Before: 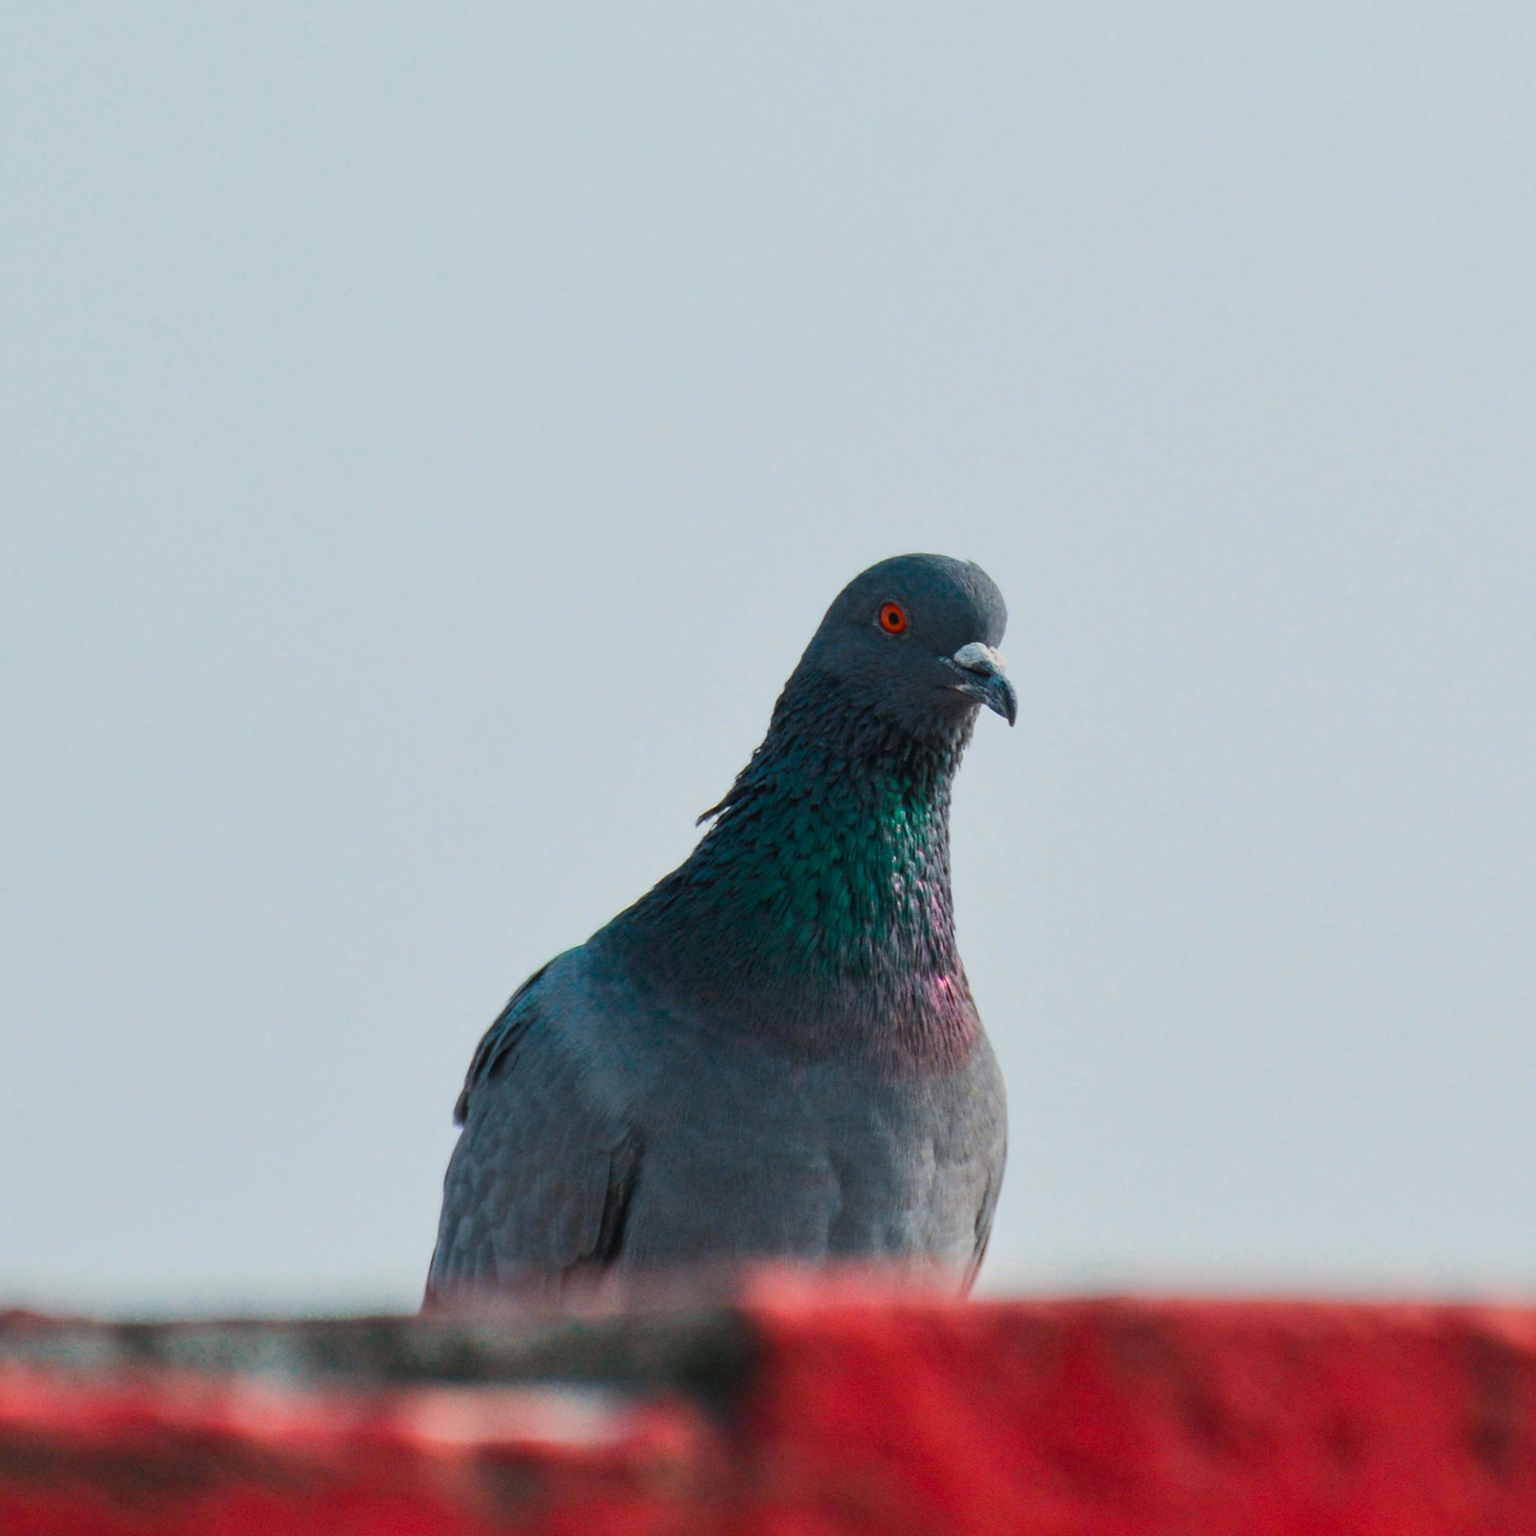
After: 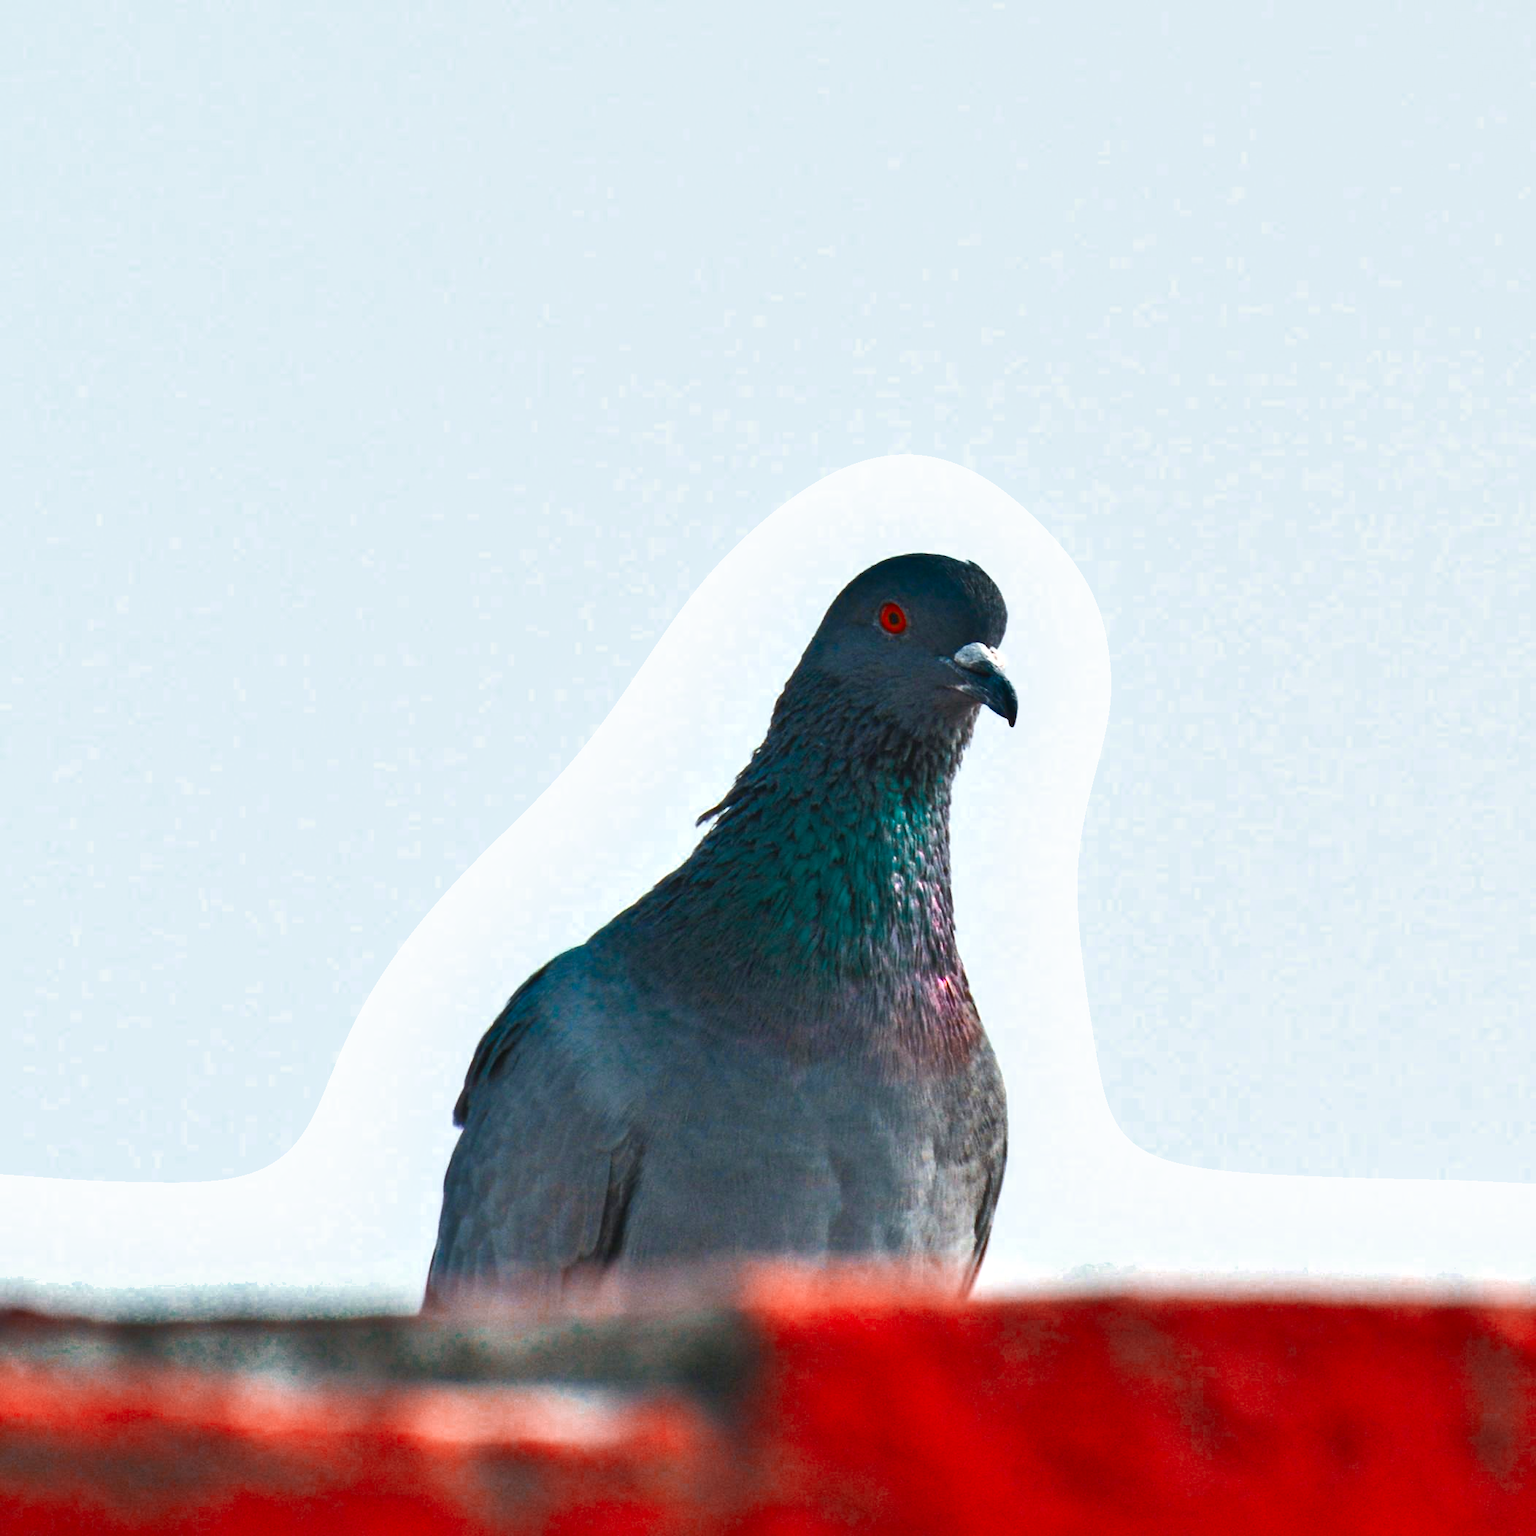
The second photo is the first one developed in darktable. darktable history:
color balance rgb: perceptual saturation grading › global saturation 25.266%, global vibrance 20%
exposure: black level correction -0.001, exposure 0.905 EV, compensate exposure bias true, compensate highlight preservation false
color zones: curves: ch0 [(0, 0.5) (0.125, 0.4) (0.25, 0.5) (0.375, 0.4) (0.5, 0.4) (0.625, 0.35) (0.75, 0.35) (0.875, 0.5)]; ch1 [(0, 0.35) (0.125, 0.45) (0.25, 0.35) (0.375, 0.35) (0.5, 0.35) (0.625, 0.35) (0.75, 0.45) (0.875, 0.35)]; ch2 [(0, 0.6) (0.125, 0.5) (0.25, 0.5) (0.375, 0.6) (0.5, 0.6) (0.625, 0.5) (0.75, 0.5) (0.875, 0.5)]
shadows and highlights: shadows 21, highlights -82.42, soften with gaussian
